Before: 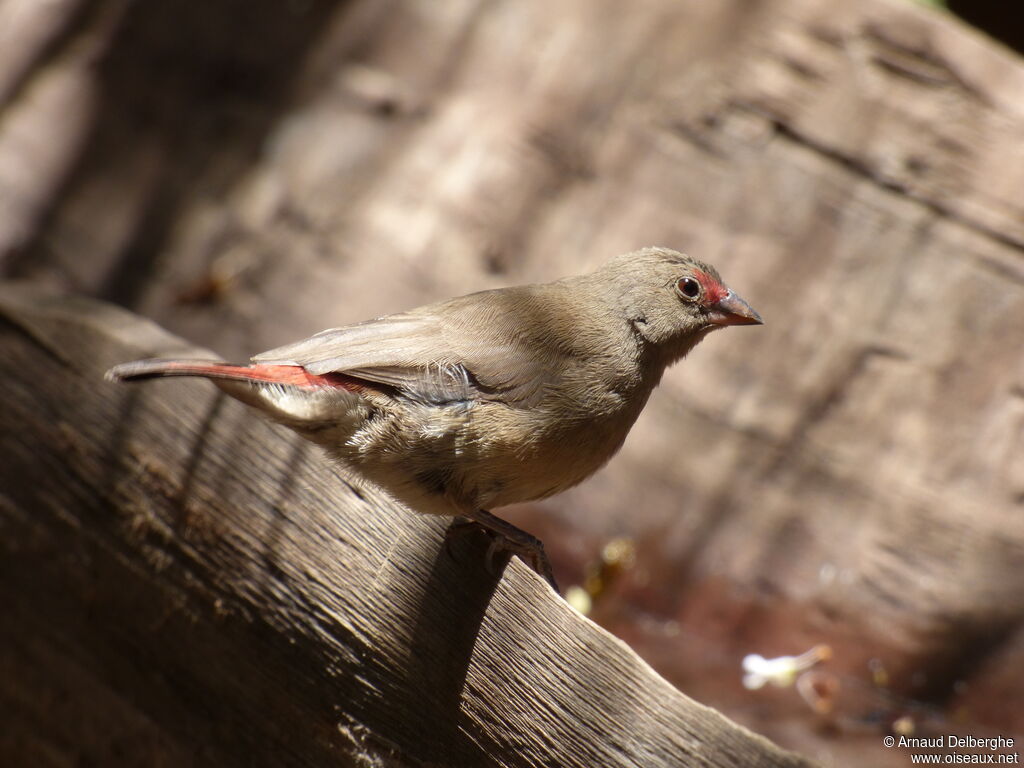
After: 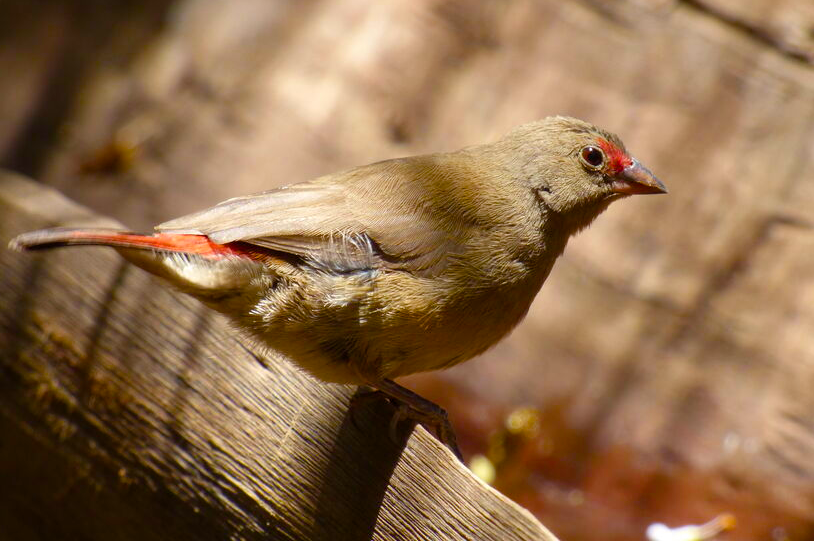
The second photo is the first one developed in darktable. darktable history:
crop: left 9.465%, top 17.076%, right 10.96%, bottom 12.38%
color balance rgb: perceptual saturation grading › global saturation 36.459%, perceptual saturation grading › shadows 35.096%, global vibrance 28.427%
